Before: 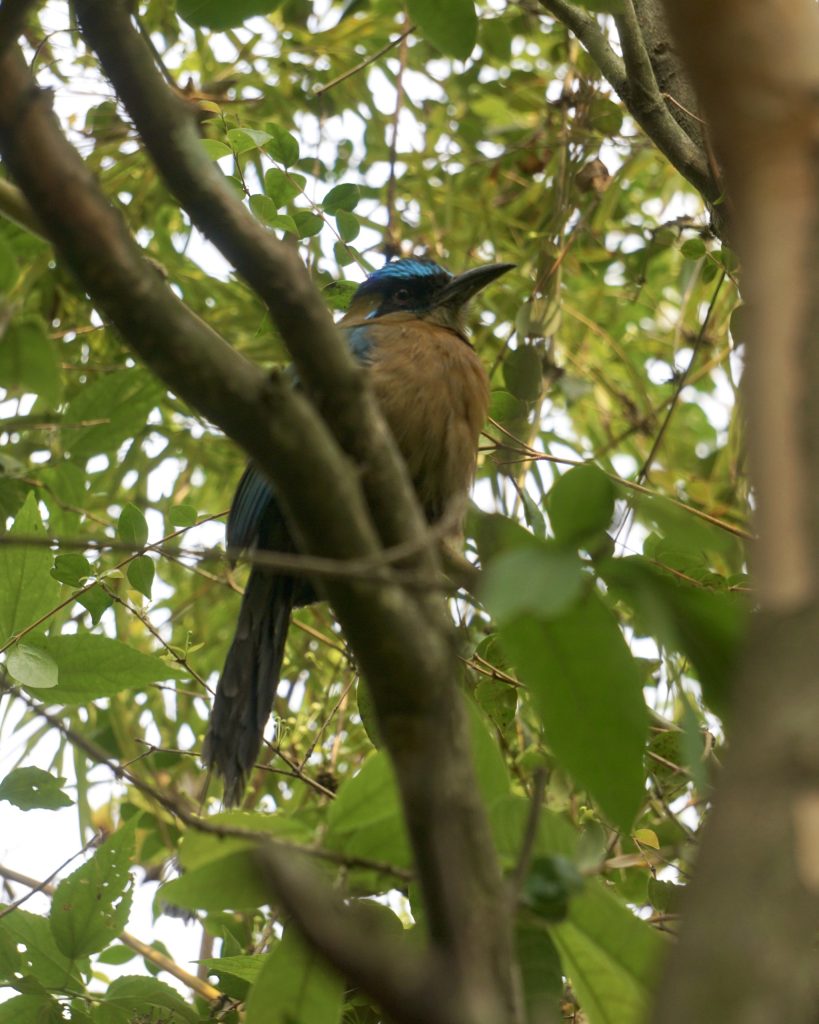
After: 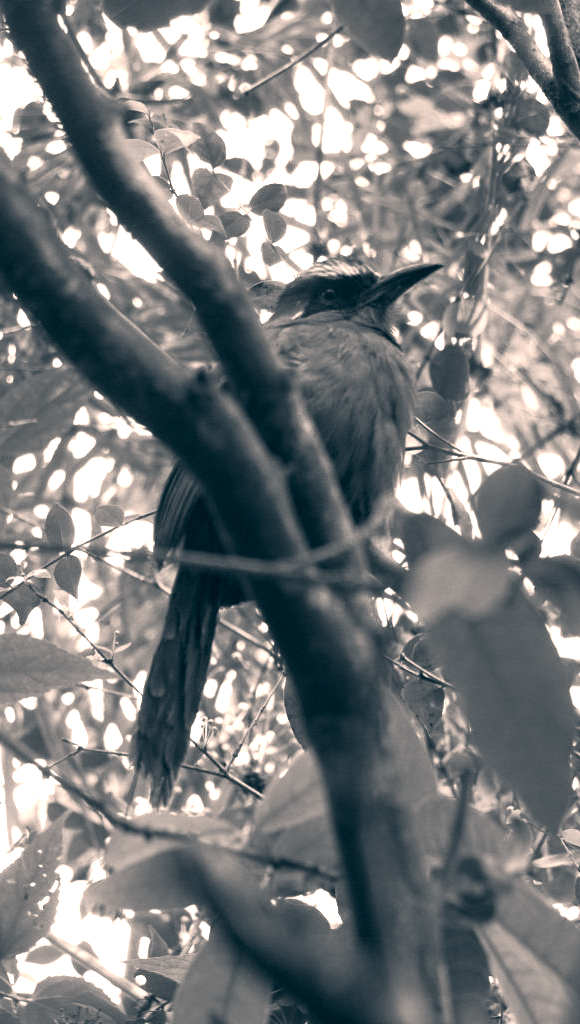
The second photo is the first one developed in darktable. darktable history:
color zones: curves: ch0 [(0.018, 0.548) (0.197, 0.654) (0.425, 0.447) (0.605, 0.658) (0.732, 0.579)]; ch1 [(0.105, 0.531) (0.224, 0.531) (0.386, 0.39) (0.618, 0.456) (0.732, 0.456) (0.956, 0.421)]; ch2 [(0.039, 0.583) (0.215, 0.465) (0.399, 0.544) (0.465, 0.548) (0.614, 0.447) (0.724, 0.43) (0.882, 0.623) (0.956, 0.632)]
crop and rotate: left 8.96%, right 20.214%
exposure: black level correction 0, exposure 1.105 EV, compensate highlight preservation false
color correction: highlights a* 10.3, highlights b* 14.51, shadows a* -9.73, shadows b* -14.81
color calibration: output gray [0.246, 0.254, 0.501, 0], gray › normalize channels true, illuminant custom, x 0.344, y 0.36, temperature 5030.3 K, gamut compression 0.023
color balance rgb: linear chroma grading › shadows -8.37%, linear chroma grading › global chroma 9.806%, perceptual saturation grading › global saturation 25.168%
contrast brightness saturation: contrast 0.176, saturation 0.307
